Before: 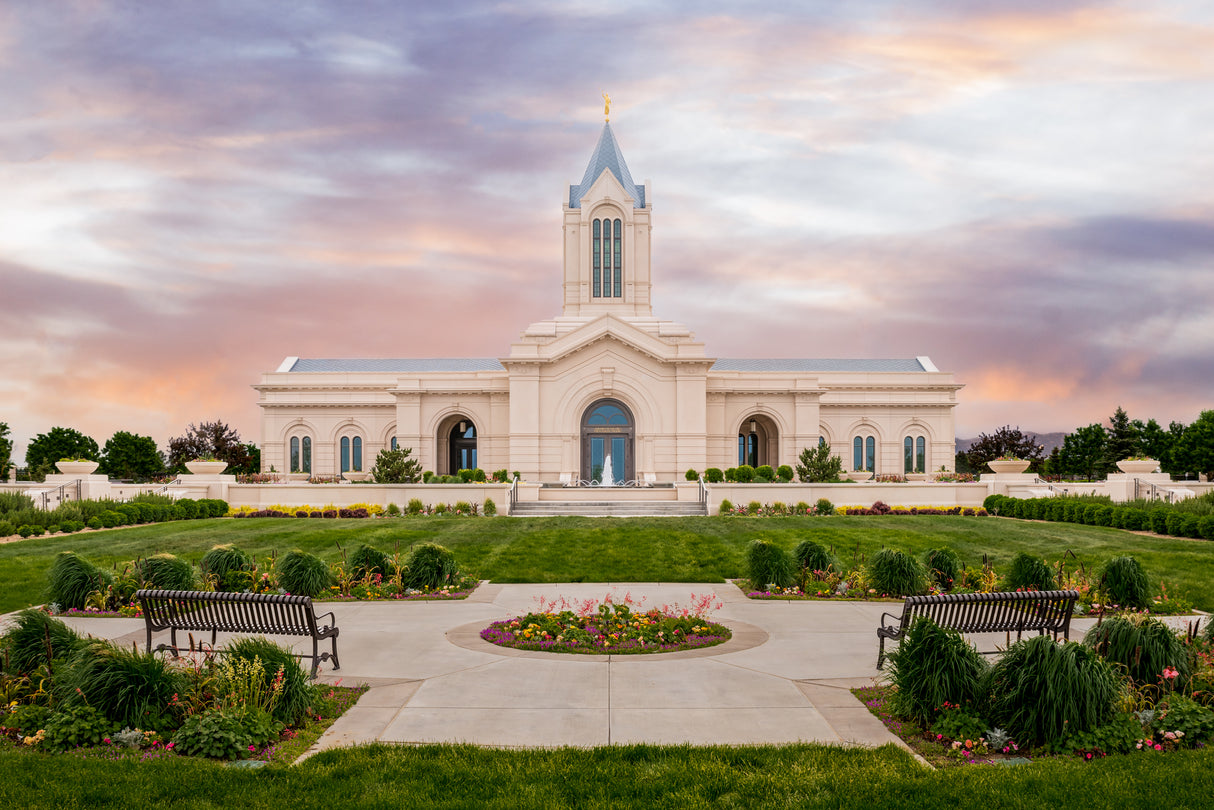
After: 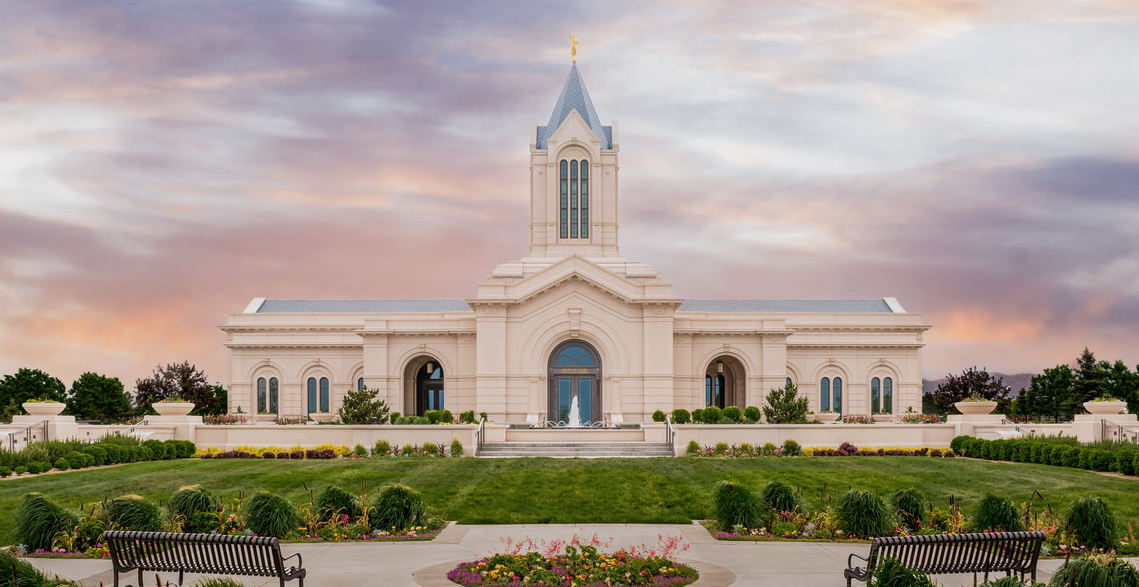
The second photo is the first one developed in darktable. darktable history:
contrast brightness saturation: saturation -0.05
crop: left 2.737%, top 7.287%, right 3.421%, bottom 20.179%
tone equalizer: on, module defaults
exposure: exposure -0.177 EV, compensate highlight preservation false
